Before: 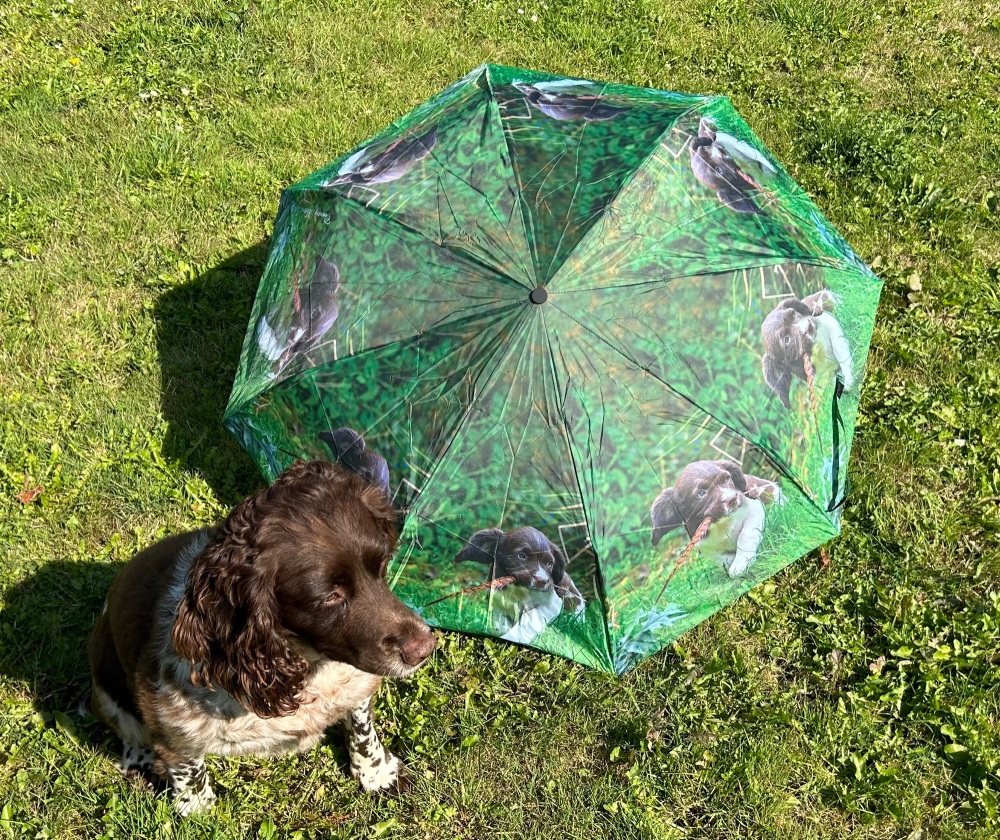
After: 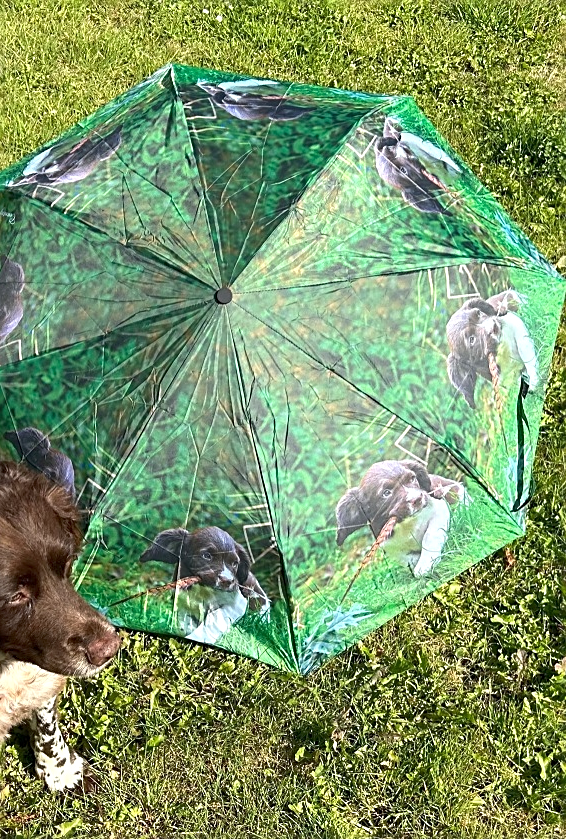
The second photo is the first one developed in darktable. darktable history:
crop: left 31.583%, top 0.007%, right 11.728%
tone equalizer: -8 EV 0.261 EV, -7 EV 0.435 EV, -6 EV 0.449 EV, -5 EV 0.246 EV, -3 EV -0.246 EV, -2 EV -0.389 EV, -1 EV -0.437 EV, +0 EV -0.279 EV
sharpen: on, module defaults
exposure: black level correction 0.001, exposure 0.499 EV, compensate highlight preservation false
